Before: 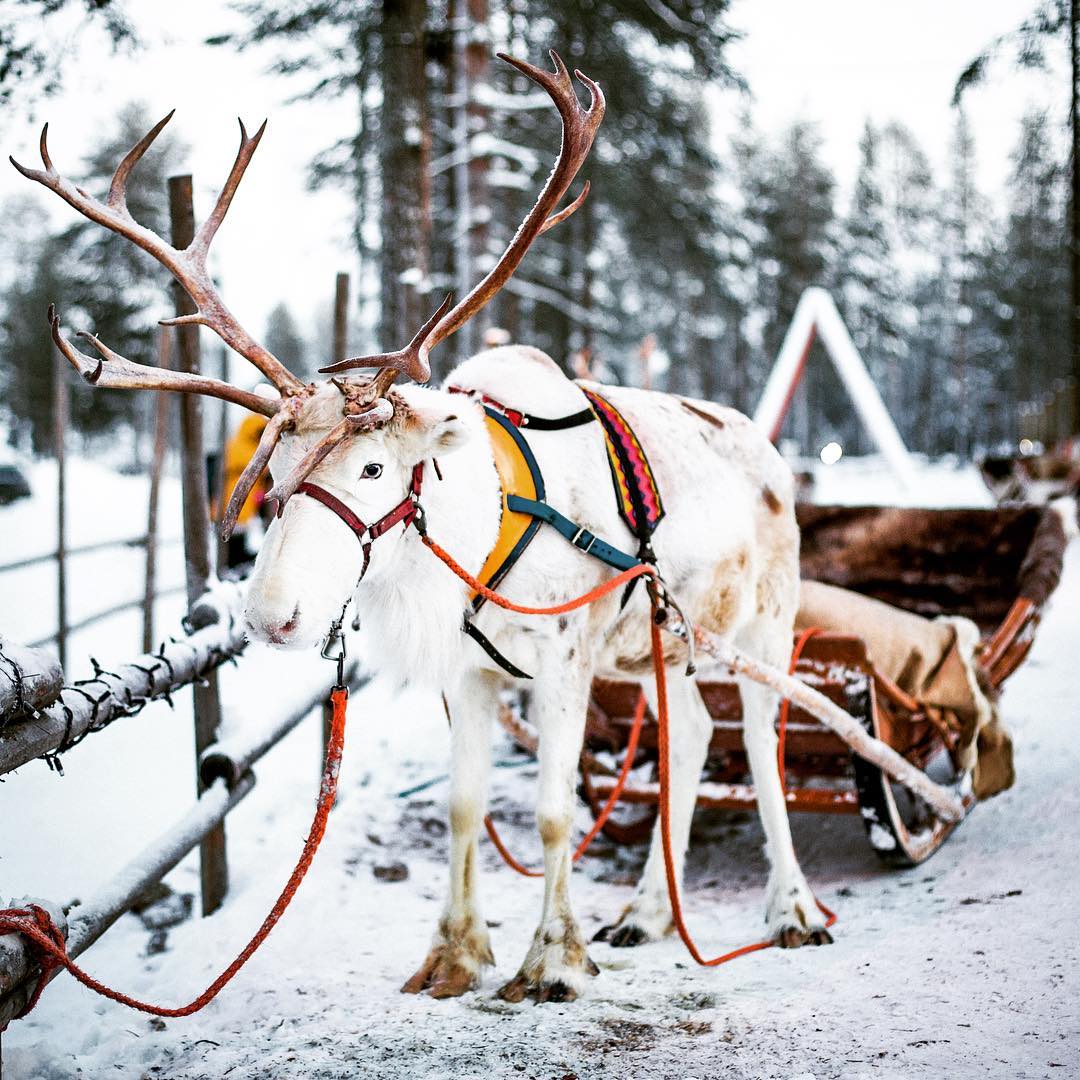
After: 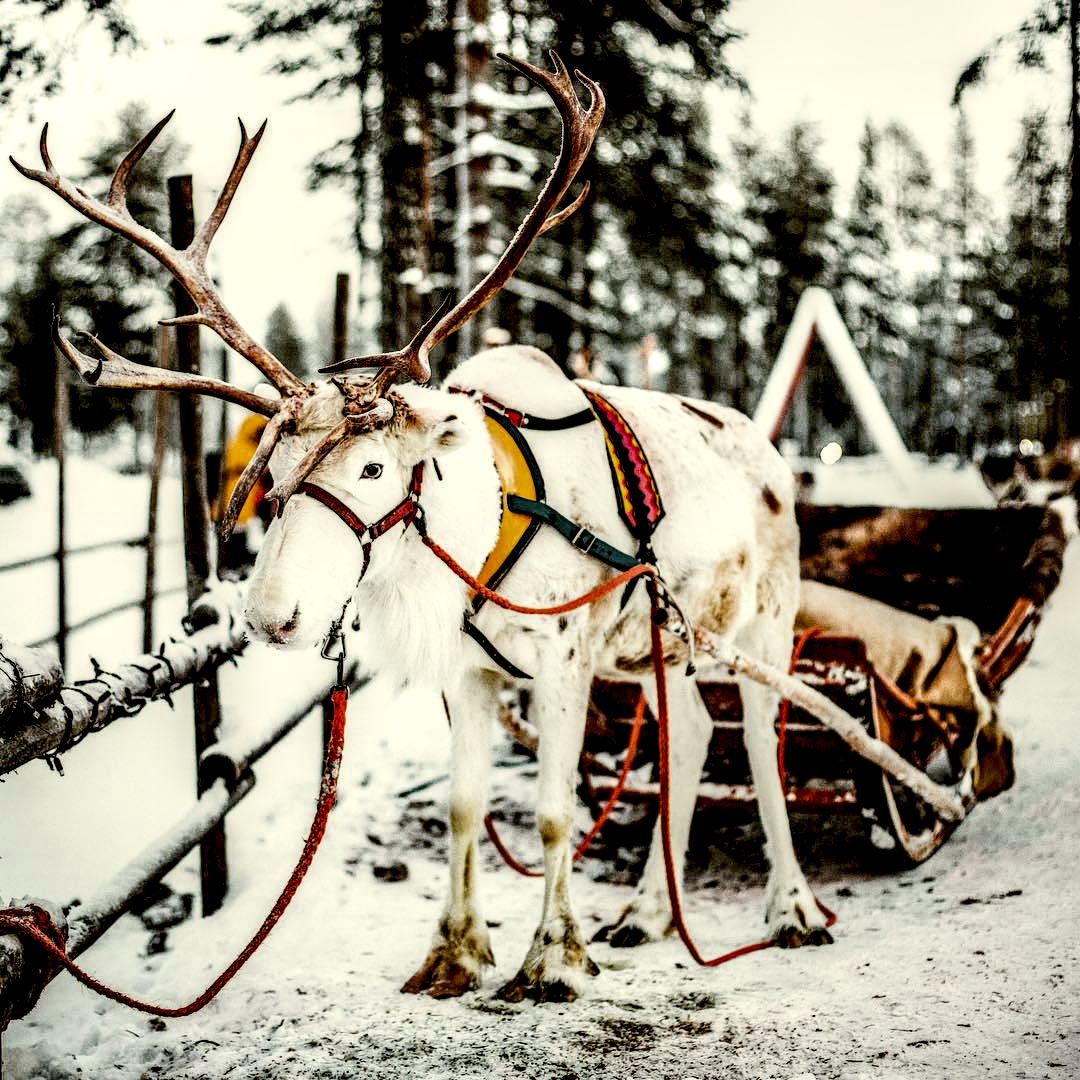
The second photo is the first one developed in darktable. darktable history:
filmic rgb: black relative exposure -7.71 EV, white relative exposure 4.43 EV, target black luminance 0%, hardness 3.76, latitude 50.63%, contrast 1.077, highlights saturation mix 9.52%, shadows ↔ highlights balance -0.26%
local contrast: shadows 175%, detail 225%
color correction: highlights a* -1.61, highlights b* 10.48, shadows a* 0.635, shadows b* 18.9
